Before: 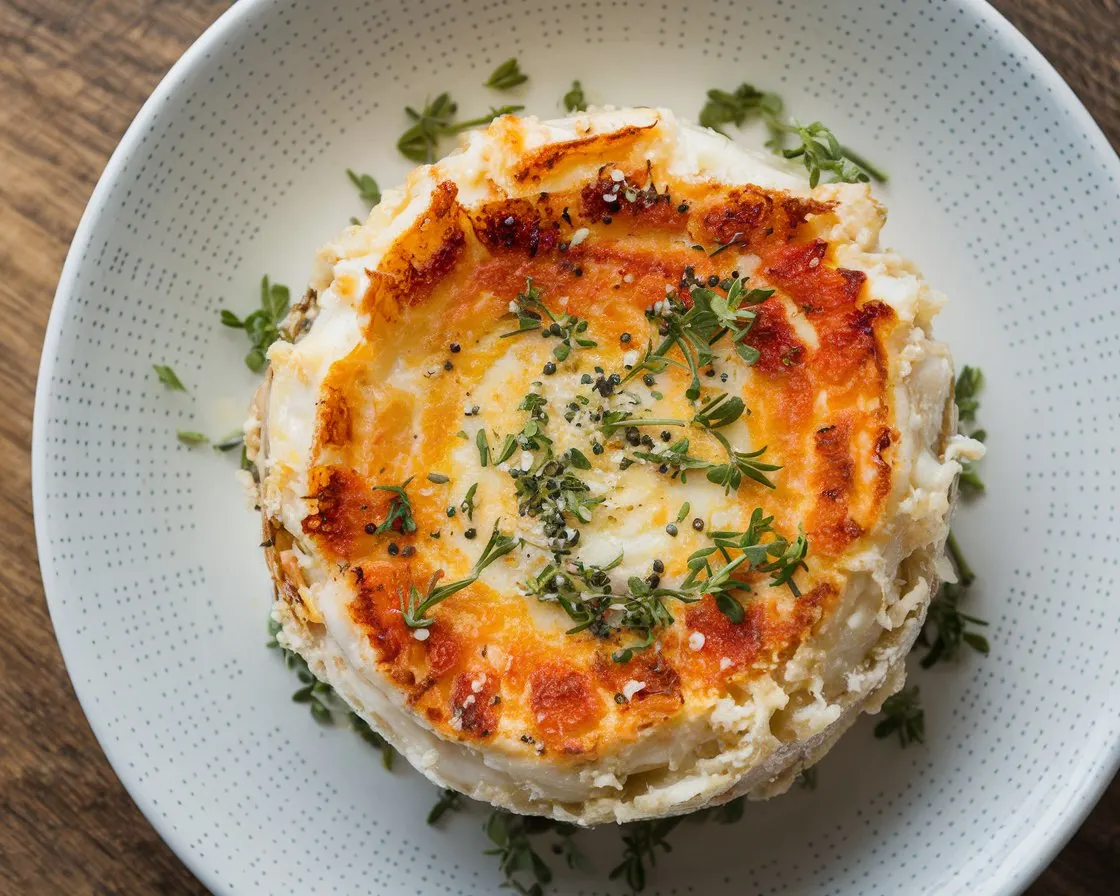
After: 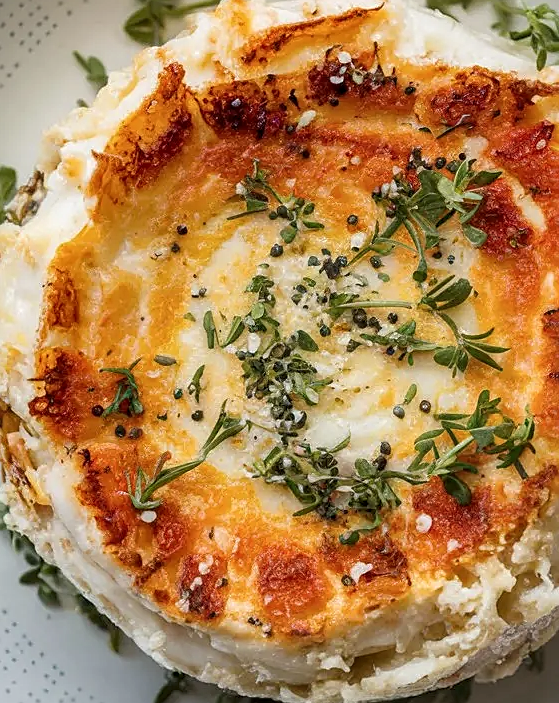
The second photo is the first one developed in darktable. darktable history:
crop and rotate: angle 0.021°, left 24.371%, top 13.232%, right 25.643%, bottom 8.168%
local contrast: on, module defaults
shadows and highlights: shadows 76.37, highlights -24.62, soften with gaussian
sharpen: on, module defaults
contrast brightness saturation: saturation -0.06
